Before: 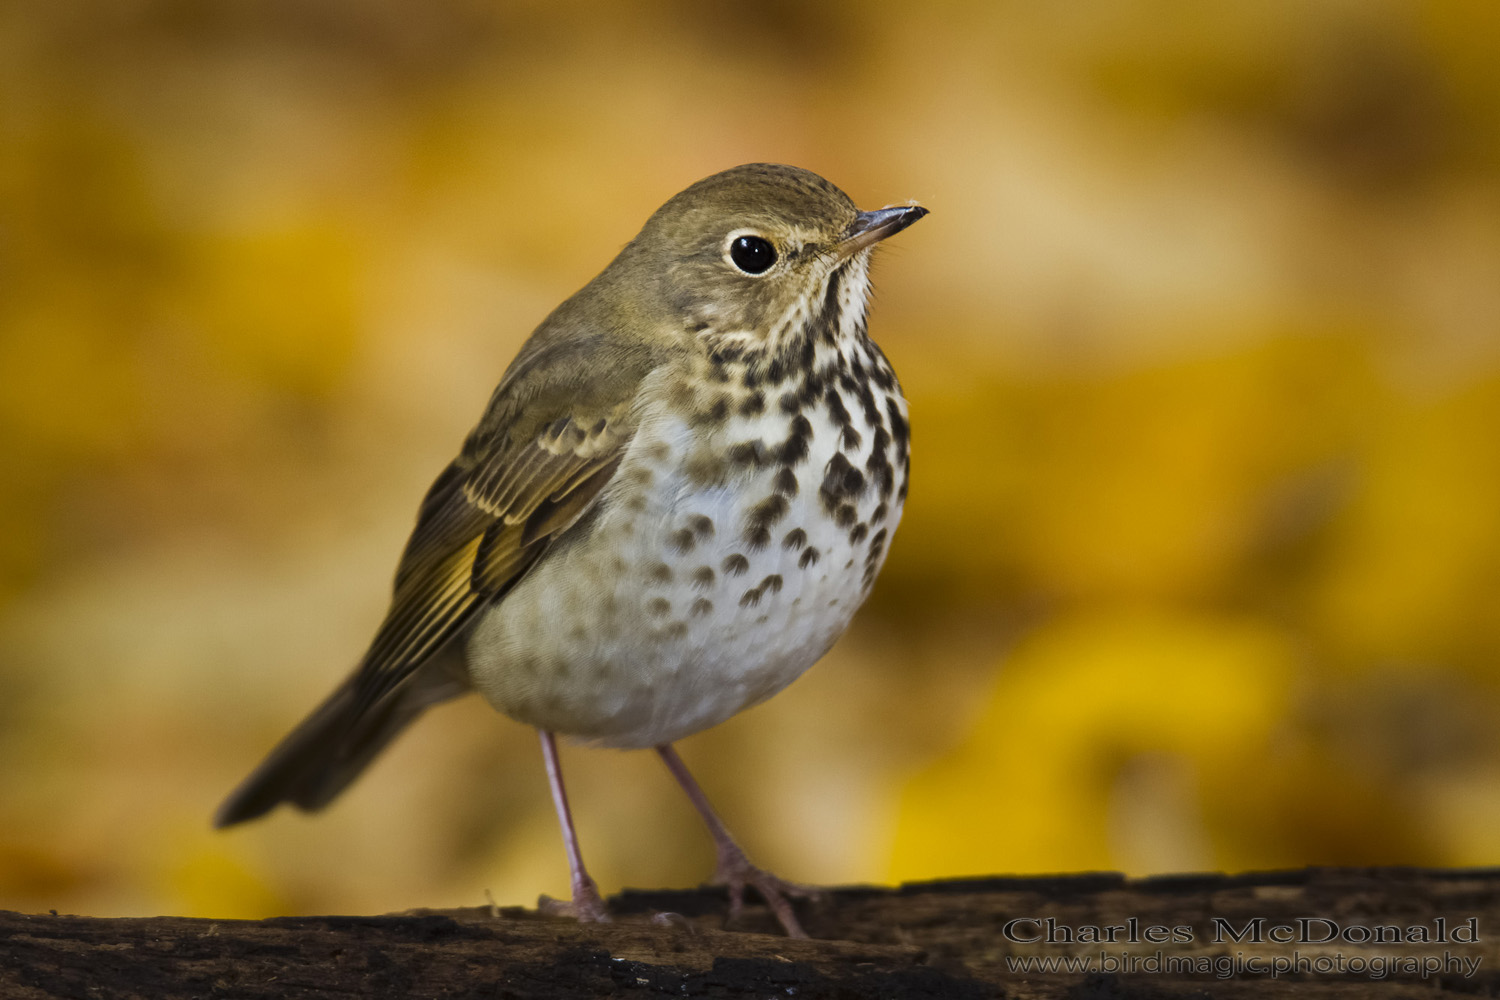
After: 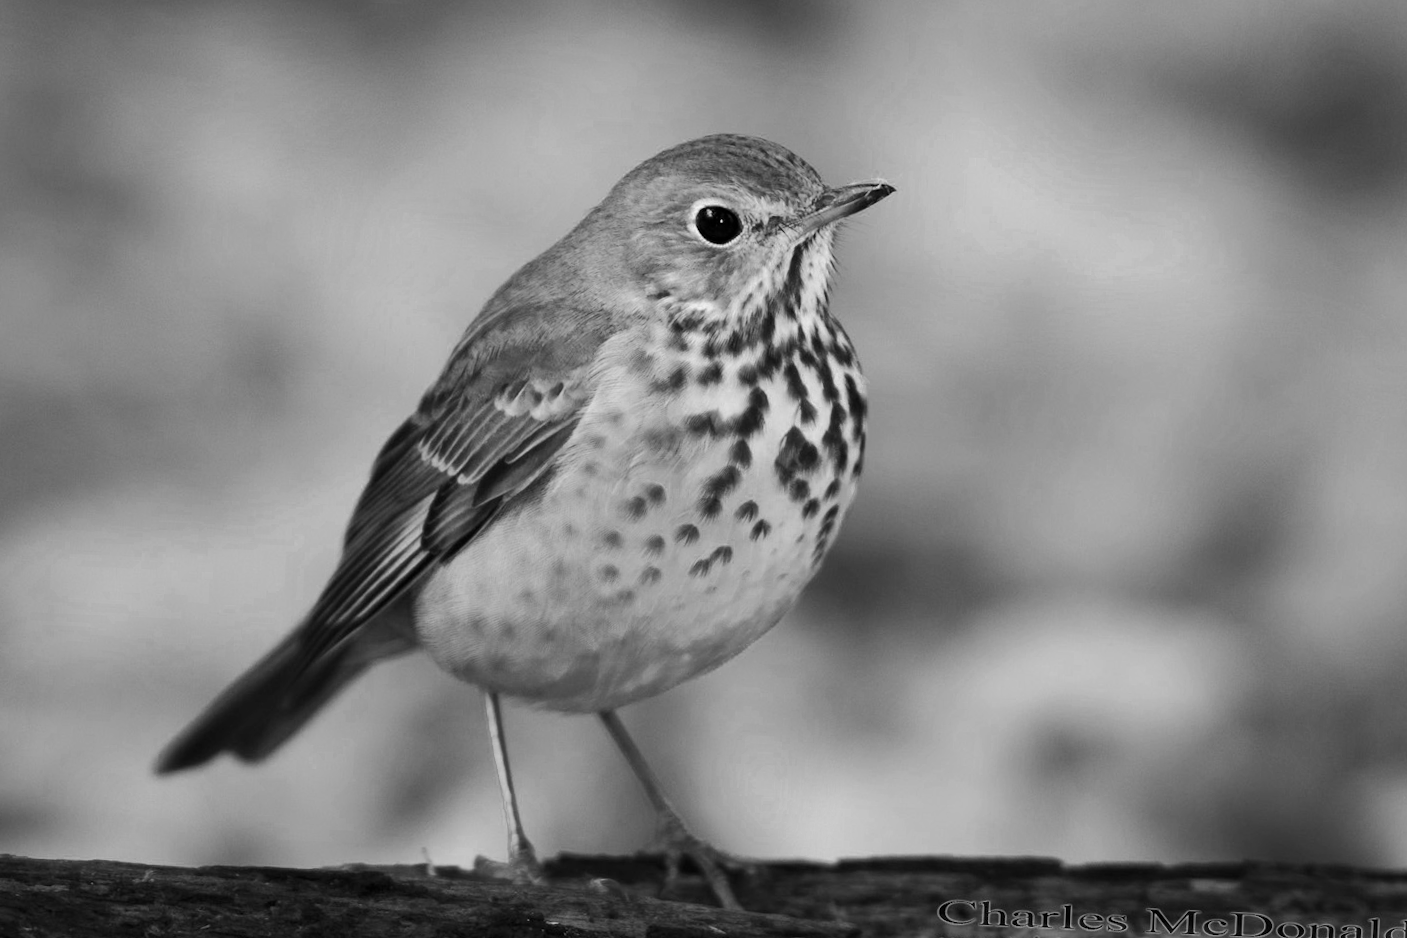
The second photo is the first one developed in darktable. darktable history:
velvia: strength 50.51%, mid-tones bias 0.509
color zones: curves: ch0 [(0.002, 0.593) (0.143, 0.417) (0.285, 0.541) (0.455, 0.289) (0.608, 0.327) (0.727, 0.283) (0.869, 0.571) (1, 0.603)]; ch1 [(0, 0) (0.143, 0) (0.286, 0) (0.429, 0) (0.571, 0) (0.714, 0) (0.857, 0)]
crop and rotate: angle -2.55°
color balance rgb: perceptual saturation grading › global saturation 20%, perceptual saturation grading › highlights -49.844%, perceptual saturation grading › shadows 25.853%, perceptual brilliance grading › mid-tones 10.596%, perceptual brilliance grading › shadows 15.582%, global vibrance 20%
